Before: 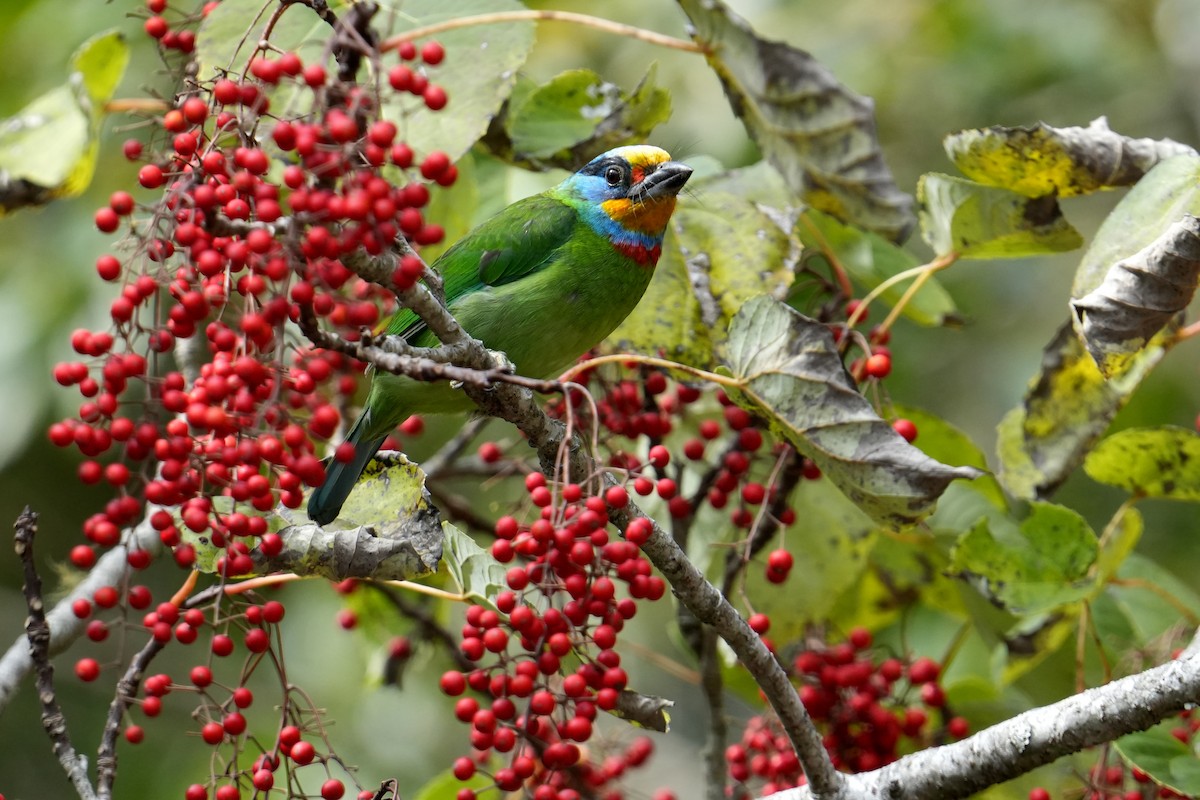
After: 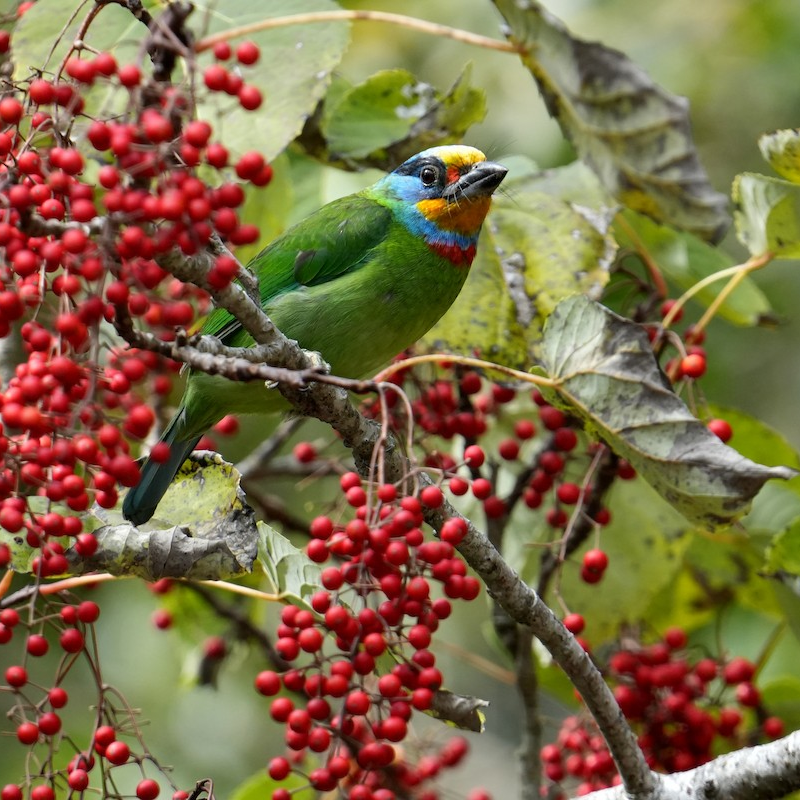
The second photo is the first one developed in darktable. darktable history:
crop: left 15.434%, right 17.865%
